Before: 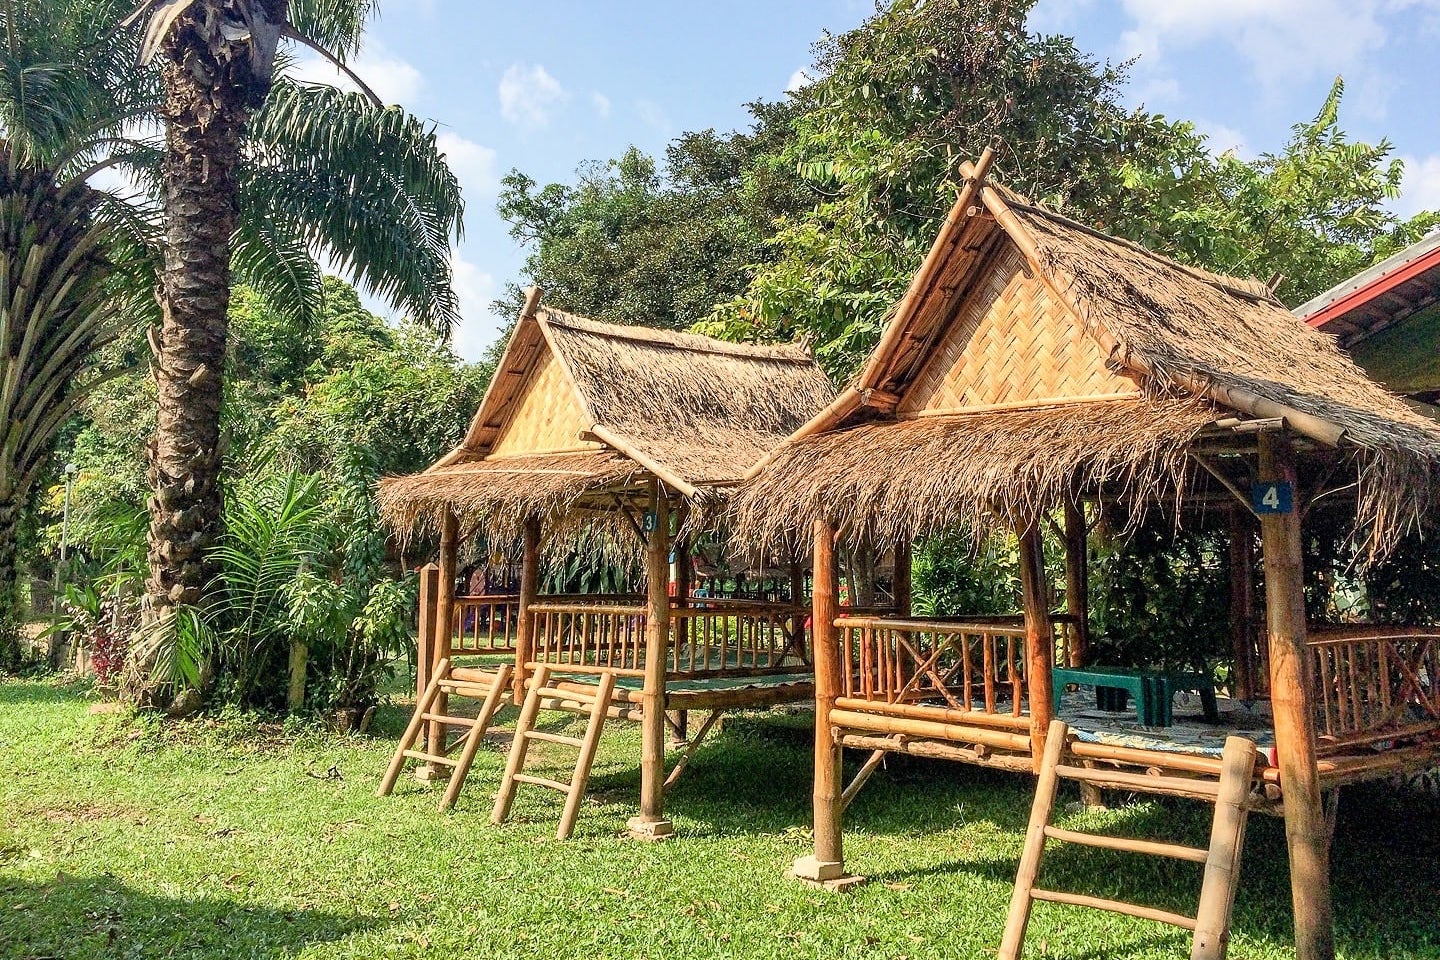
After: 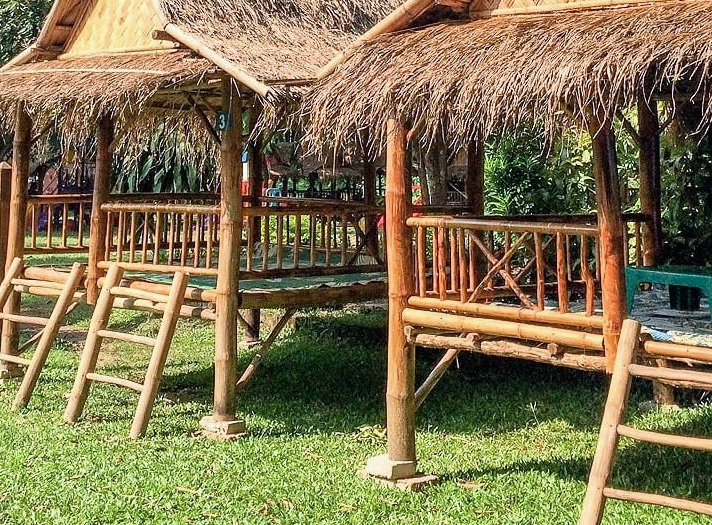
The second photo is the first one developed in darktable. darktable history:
crop: left 29.672%, top 41.786%, right 20.851%, bottom 3.487%
color calibration: illuminant as shot in camera, x 0.358, y 0.373, temperature 4628.91 K
